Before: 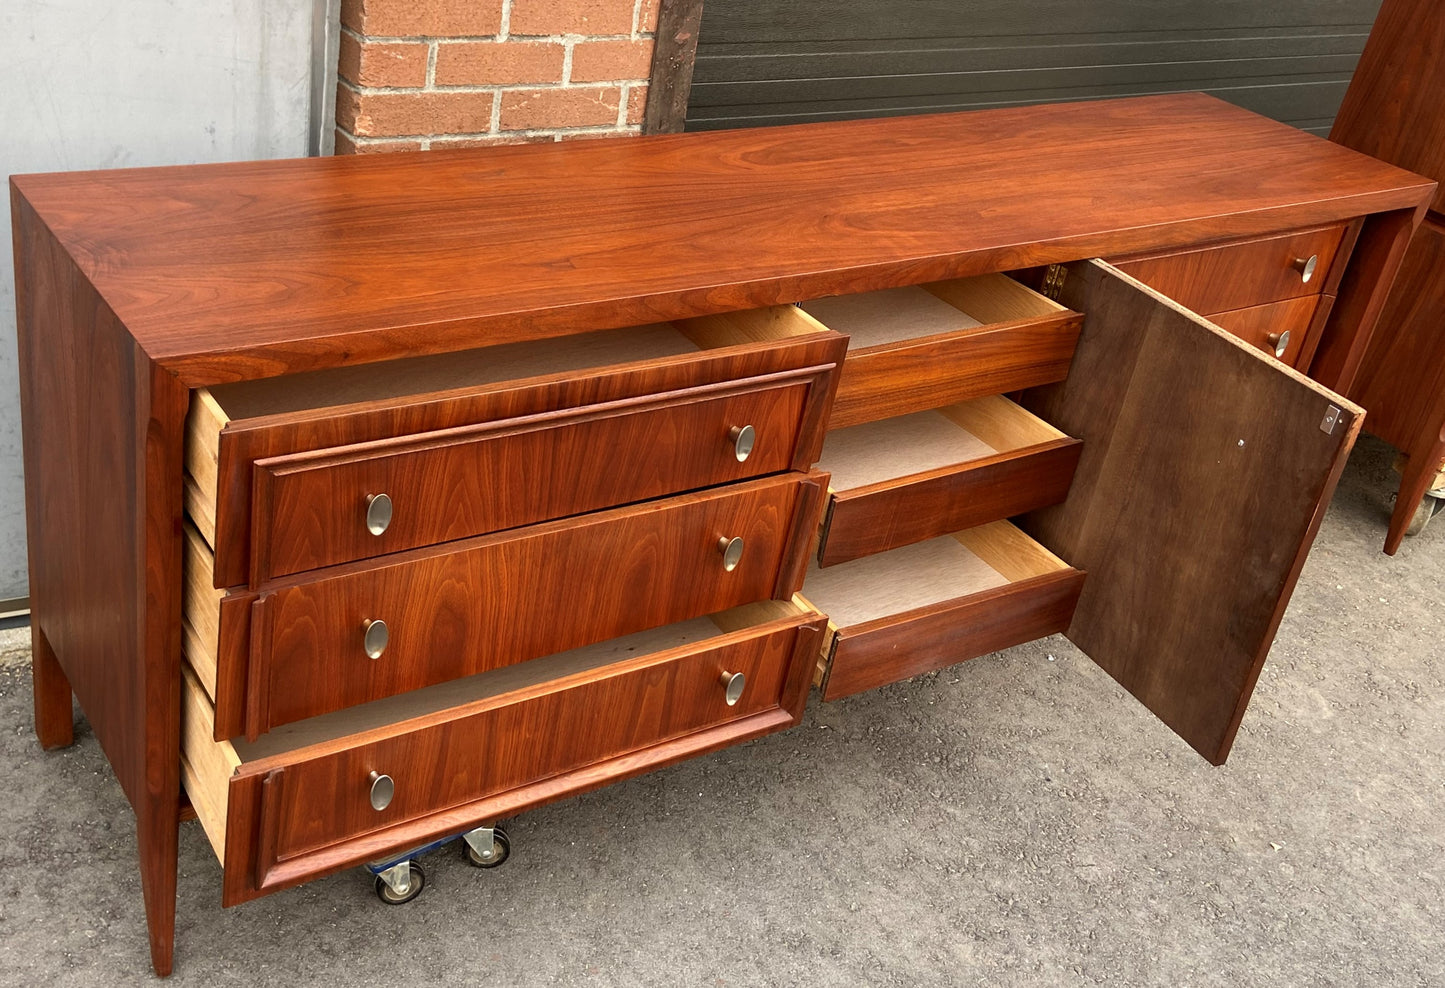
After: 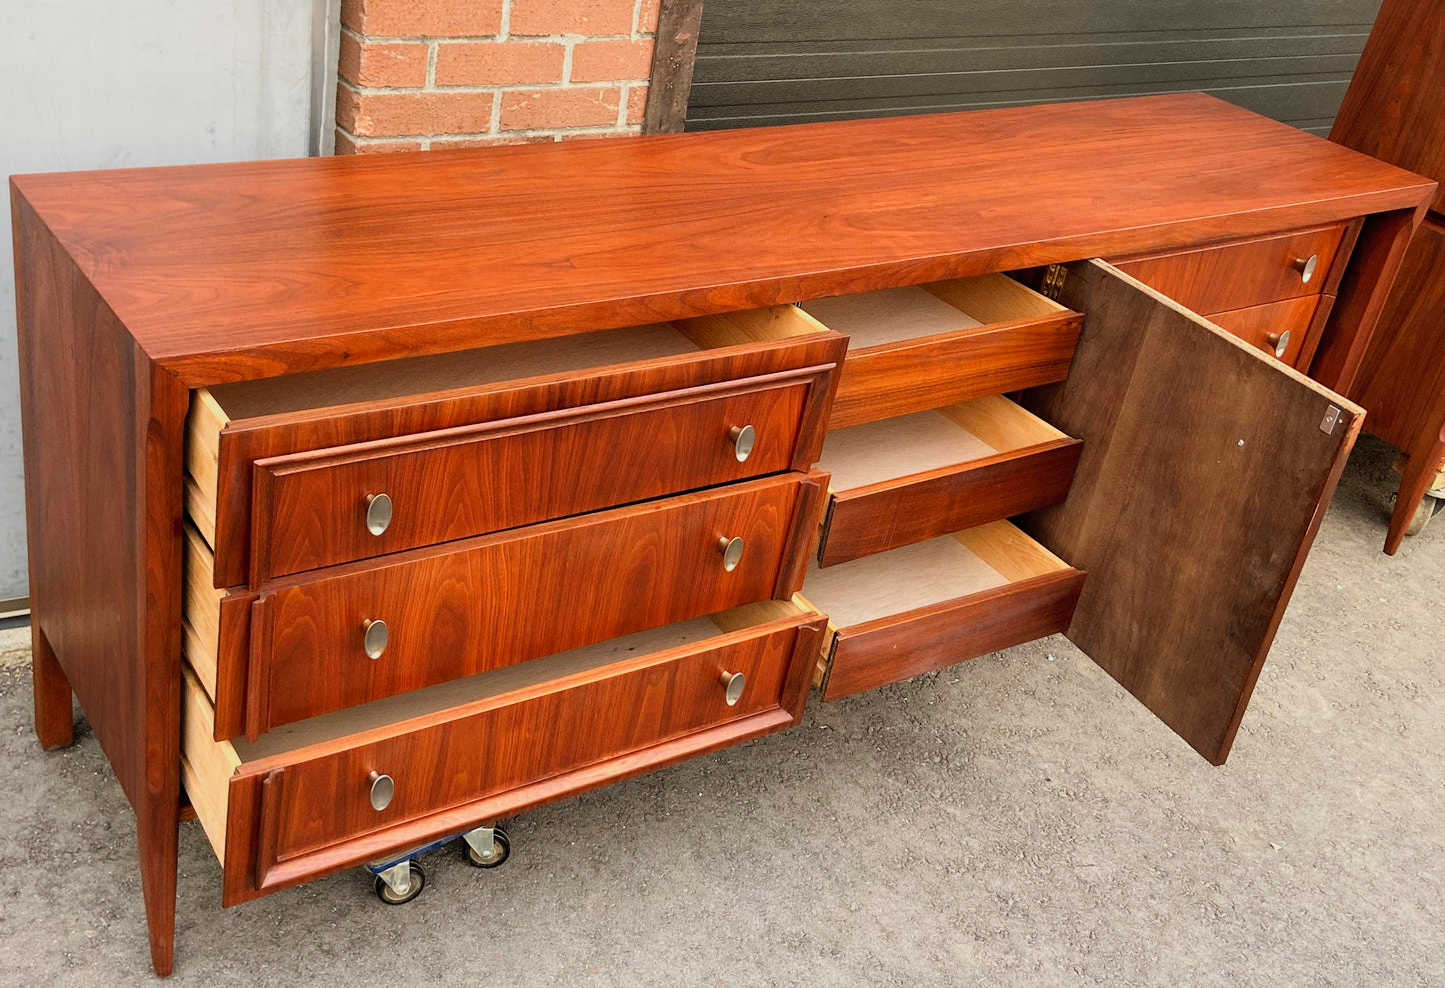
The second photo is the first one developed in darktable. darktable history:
contrast brightness saturation: contrast 0.072, brightness 0.076, saturation 0.179
exposure: exposure 0.208 EV, compensate highlight preservation false
filmic rgb: black relative exposure -8.03 EV, white relative exposure 4.06 EV, hardness 4.19
